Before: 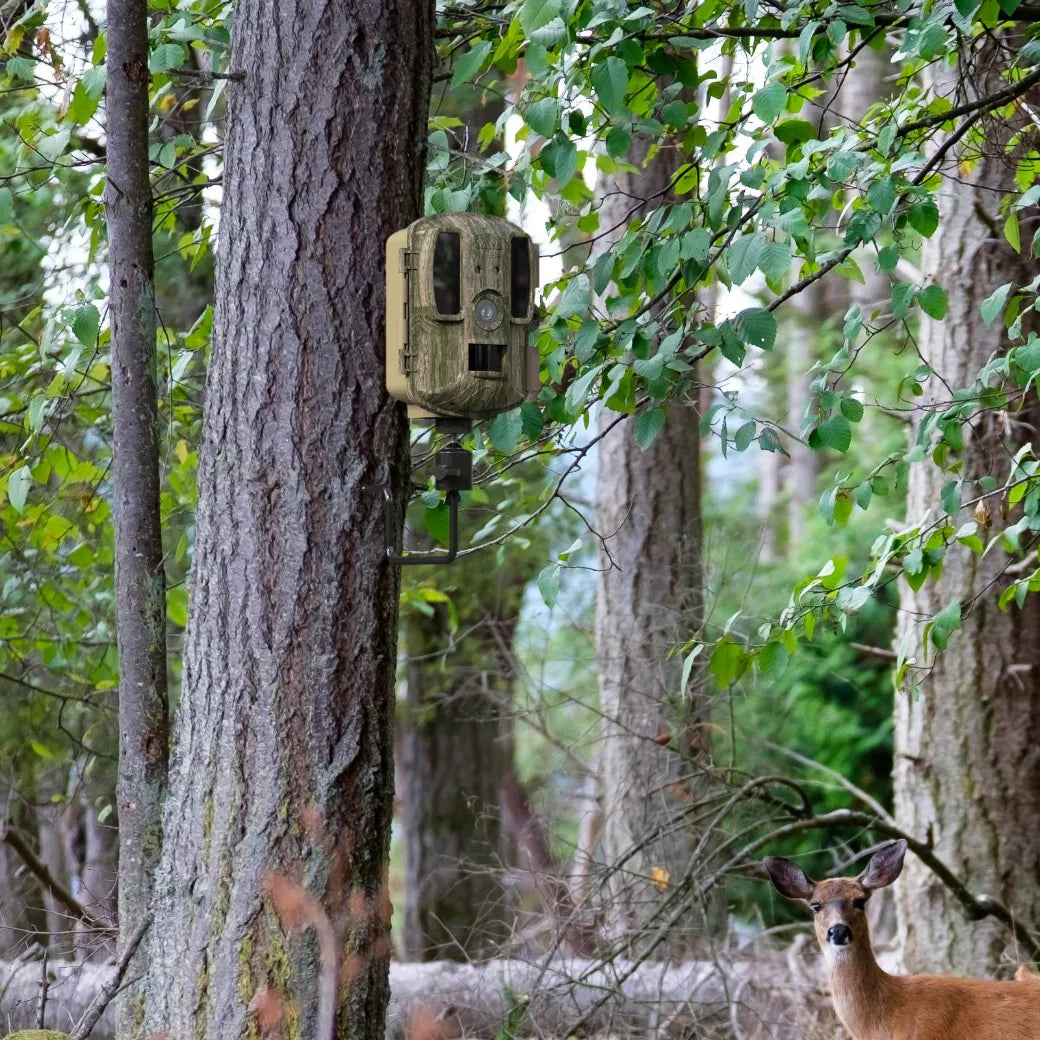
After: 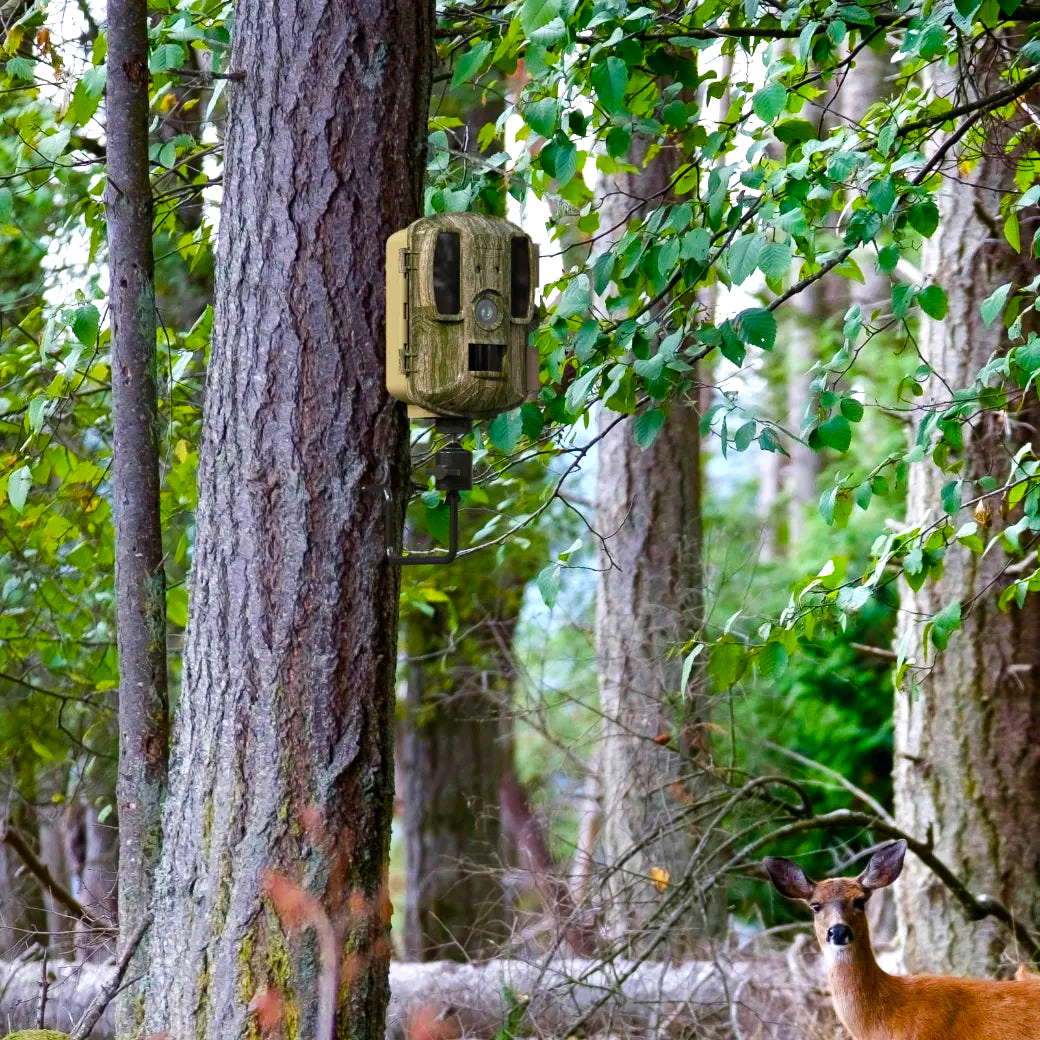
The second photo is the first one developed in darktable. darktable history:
color balance rgb: shadows lift › luminance -19.791%, power › hue 170.21°, perceptual saturation grading › global saturation 28.009%, perceptual saturation grading › highlights -25.837%, perceptual saturation grading › mid-tones 25.176%, perceptual saturation grading › shadows 49.631%, perceptual brilliance grading › highlights 8.597%, perceptual brilliance grading › mid-tones 3.604%, perceptual brilliance grading › shadows 1.457%, global vibrance 20%
